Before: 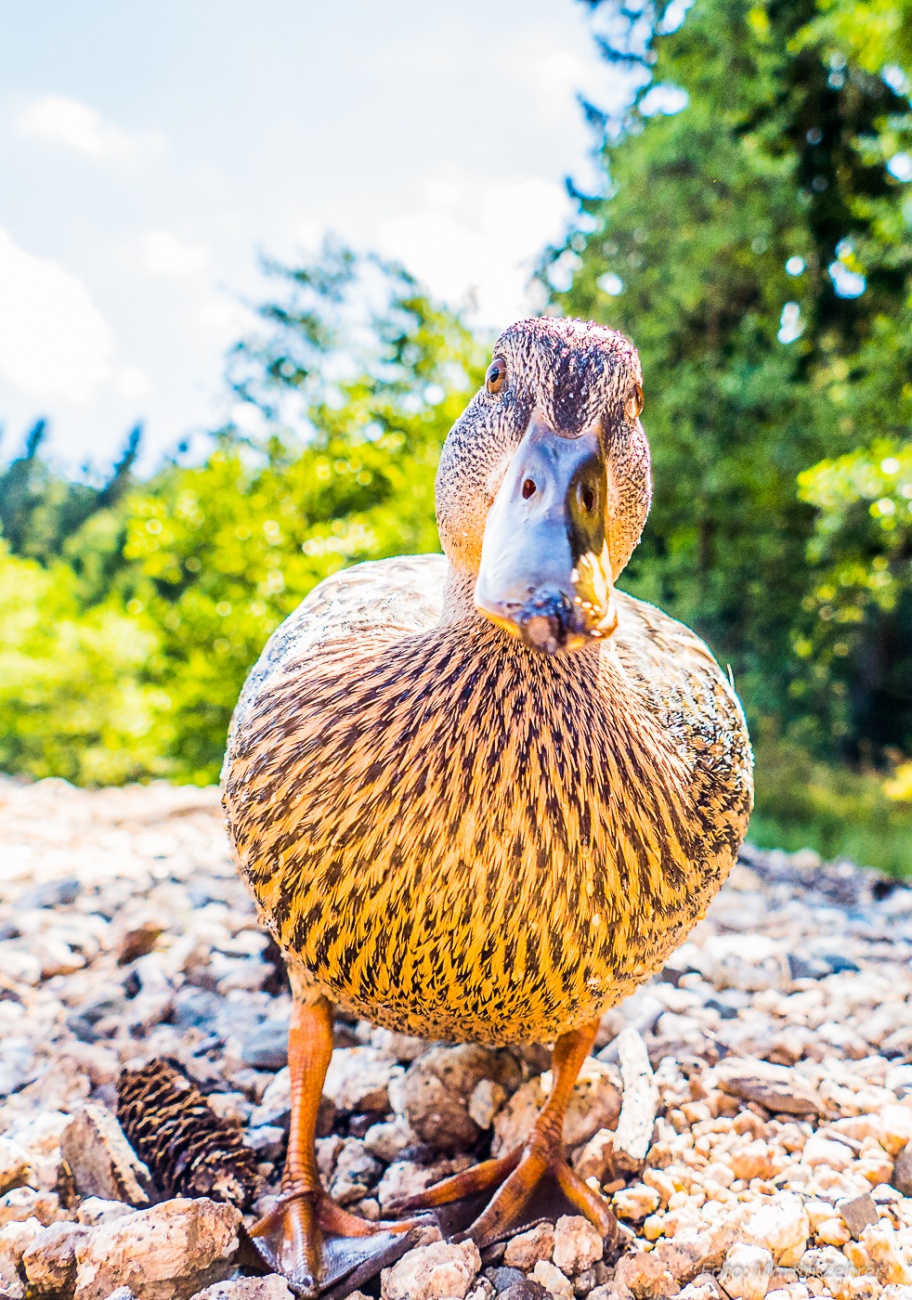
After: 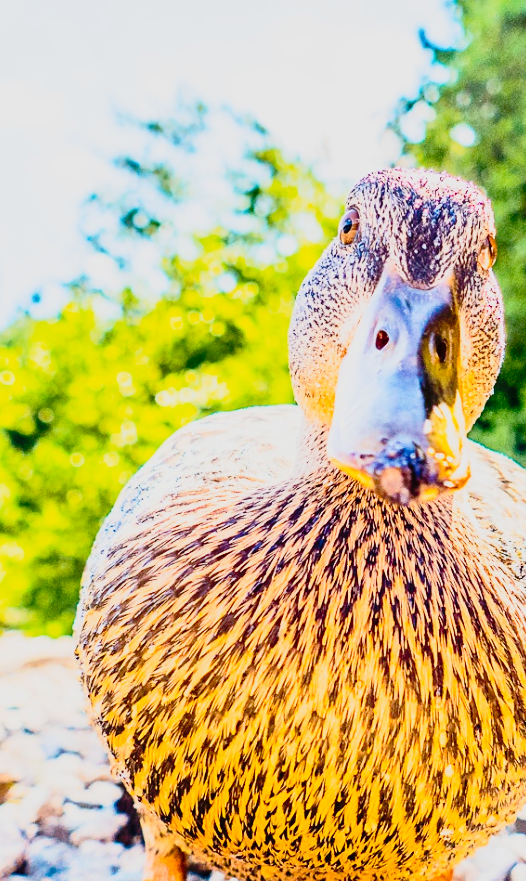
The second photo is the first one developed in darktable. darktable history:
crop: left 16.196%, top 11.497%, right 26.021%, bottom 20.716%
tone curve: curves: ch0 [(0, 0.009) (0.105, 0.054) (0.195, 0.132) (0.289, 0.278) (0.384, 0.391) (0.513, 0.53) (0.66, 0.667) (0.895, 0.863) (1, 0.919)]; ch1 [(0, 0) (0.161, 0.092) (0.35, 0.33) (0.403, 0.395) (0.456, 0.469) (0.502, 0.499) (0.519, 0.514) (0.576, 0.584) (0.642, 0.658) (0.701, 0.742) (1, 0.942)]; ch2 [(0, 0) (0.371, 0.362) (0.437, 0.437) (0.501, 0.5) (0.53, 0.528) (0.569, 0.564) (0.619, 0.58) (0.883, 0.752) (1, 0.929)], preserve colors none
contrast brightness saturation: contrast 0.234, brightness 0.11, saturation 0.293
